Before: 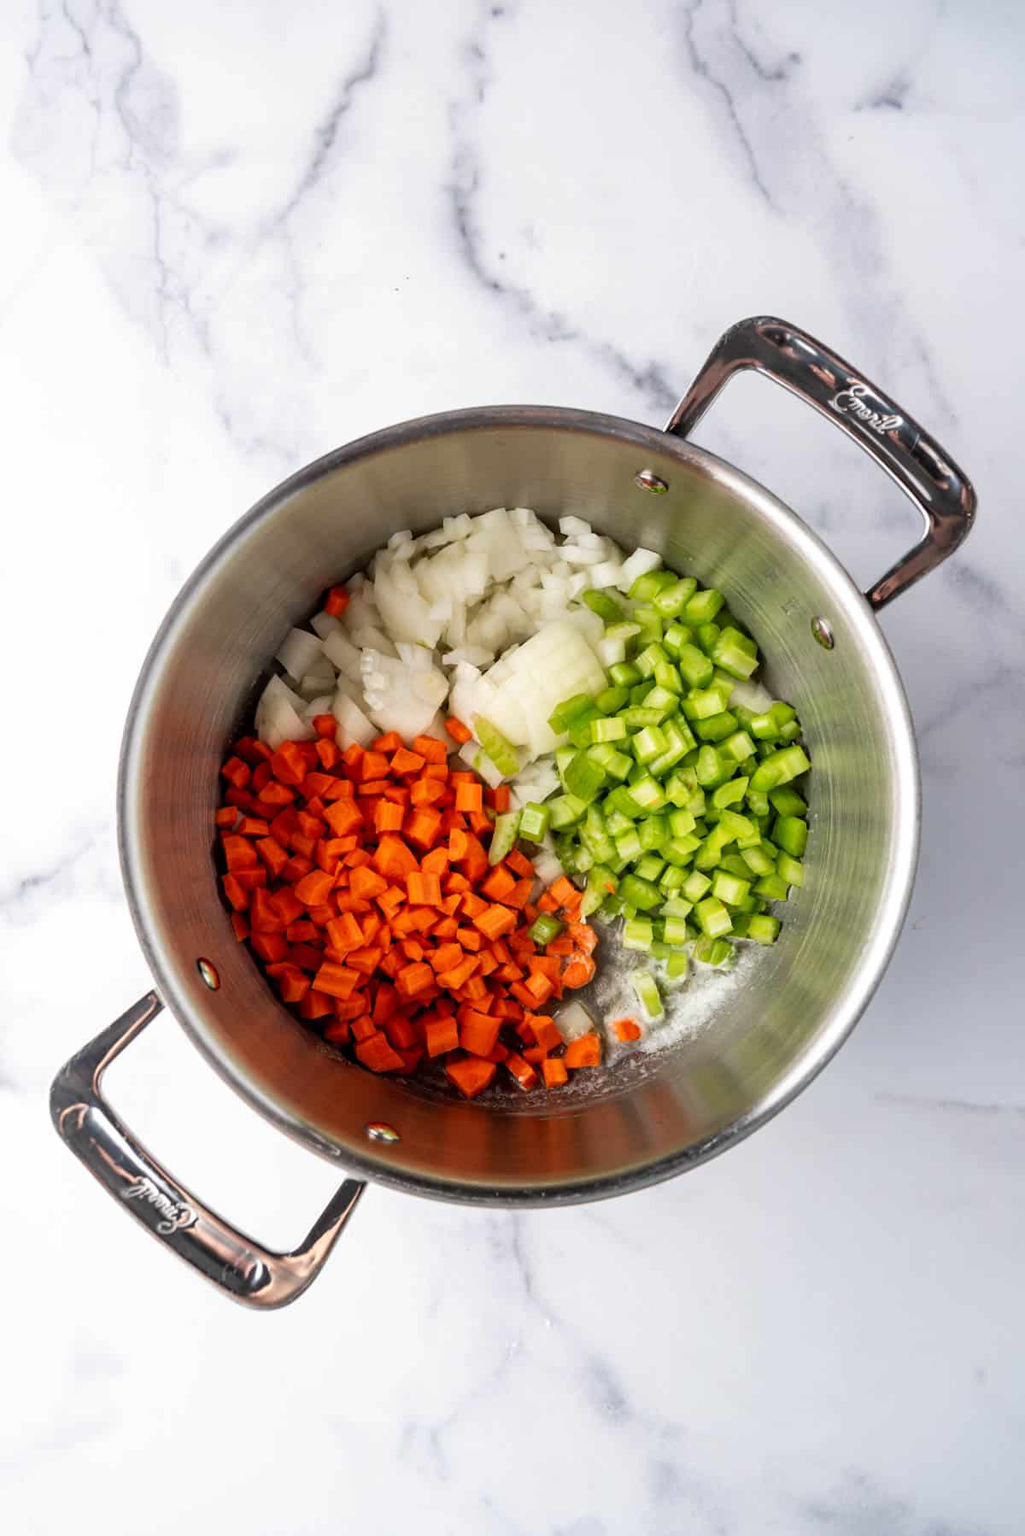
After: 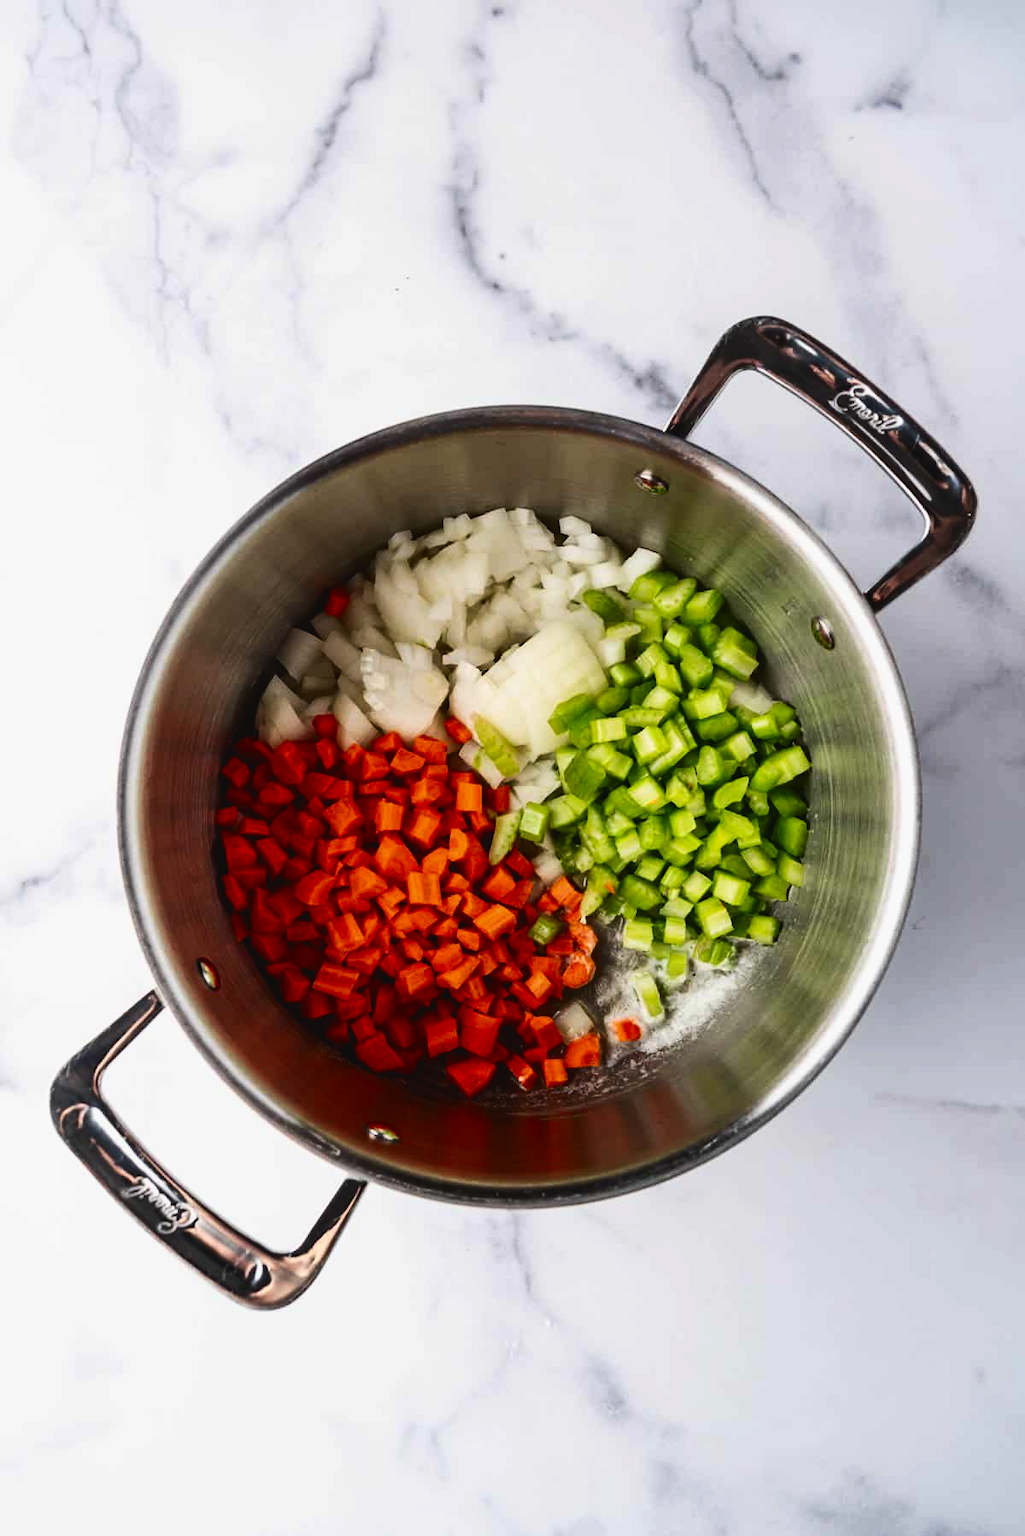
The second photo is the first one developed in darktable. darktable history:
exposure: black level correction -0.024, exposure -0.119 EV, compensate exposure bias true, compensate highlight preservation false
color balance rgb: shadows lift › hue 85.06°, perceptual saturation grading › global saturation -0.097%, global vibrance 9.247%
contrast brightness saturation: contrast 0.236, brightness -0.229, saturation 0.142
